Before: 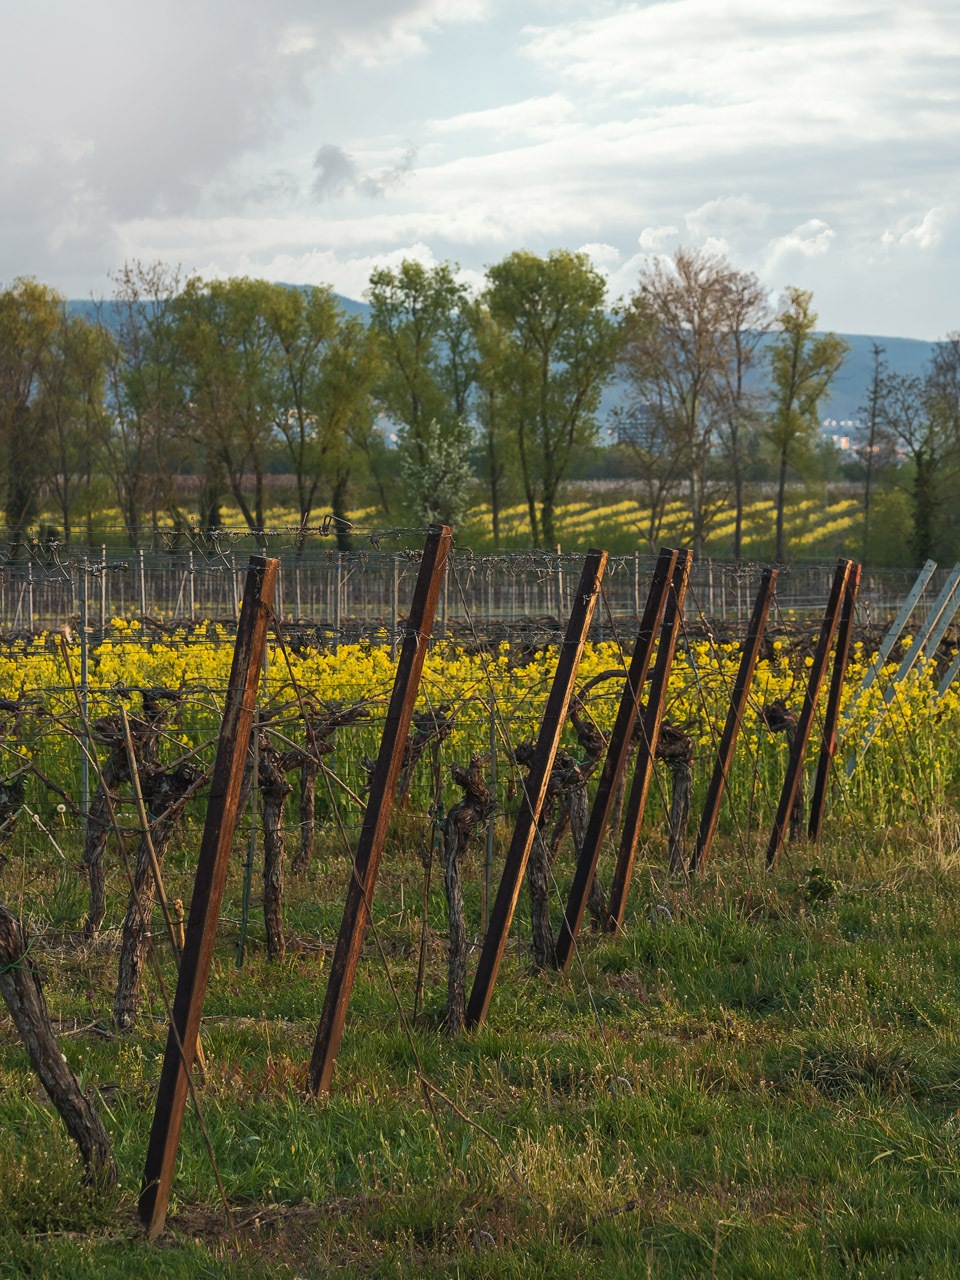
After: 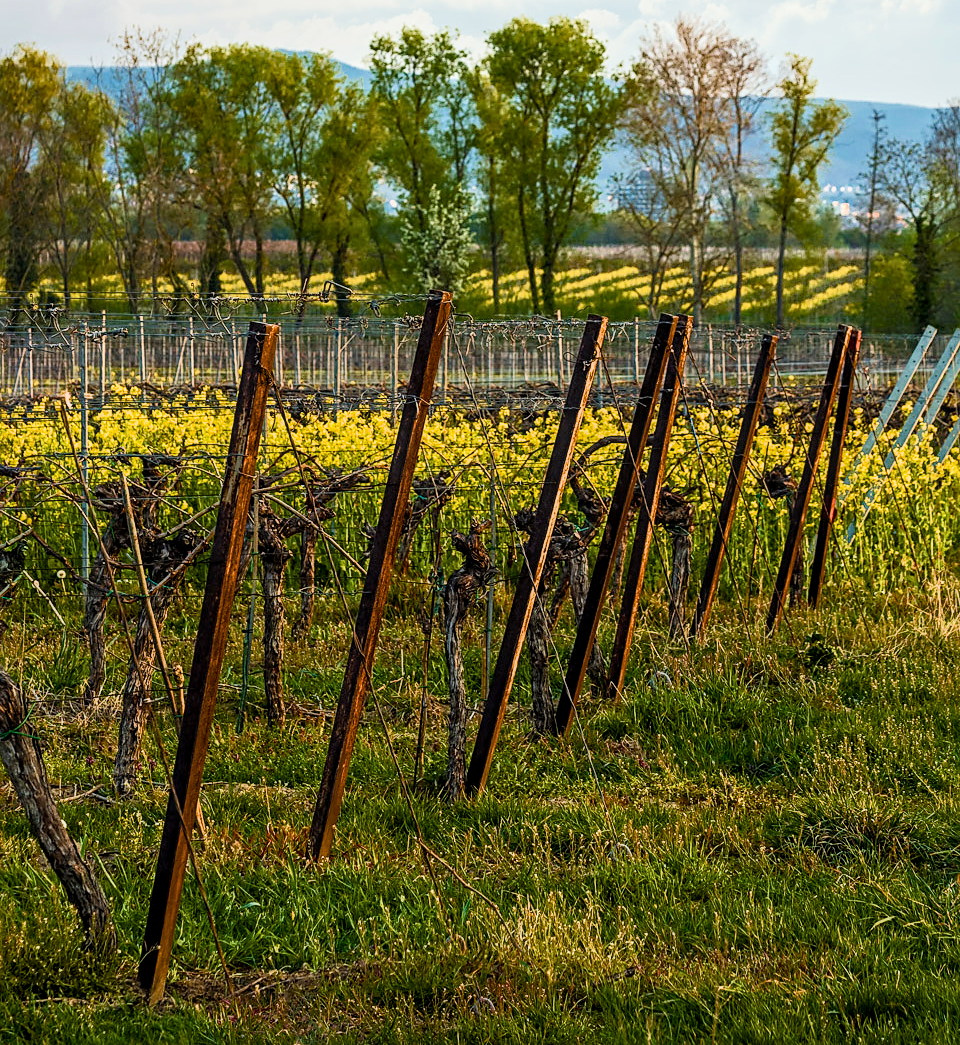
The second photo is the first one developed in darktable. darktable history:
color balance rgb: perceptual saturation grading › global saturation 23.962%, perceptual saturation grading › highlights -23.584%, perceptual saturation grading › mid-tones 24.303%, perceptual saturation grading › shadows 40.496%, saturation formula JzAzBz (2021)
exposure: black level correction 0, exposure 0.949 EV, compensate highlight preservation false
crop and rotate: top 18.346%
filmic rgb: black relative exposure -7.65 EV, white relative exposure 4.56 EV, hardness 3.61, contrast 1.25, iterations of high-quality reconstruction 0
sharpen: radius 1.886, amount 0.398, threshold 1.463
velvia: strength 29.86%
local contrast: on, module defaults
